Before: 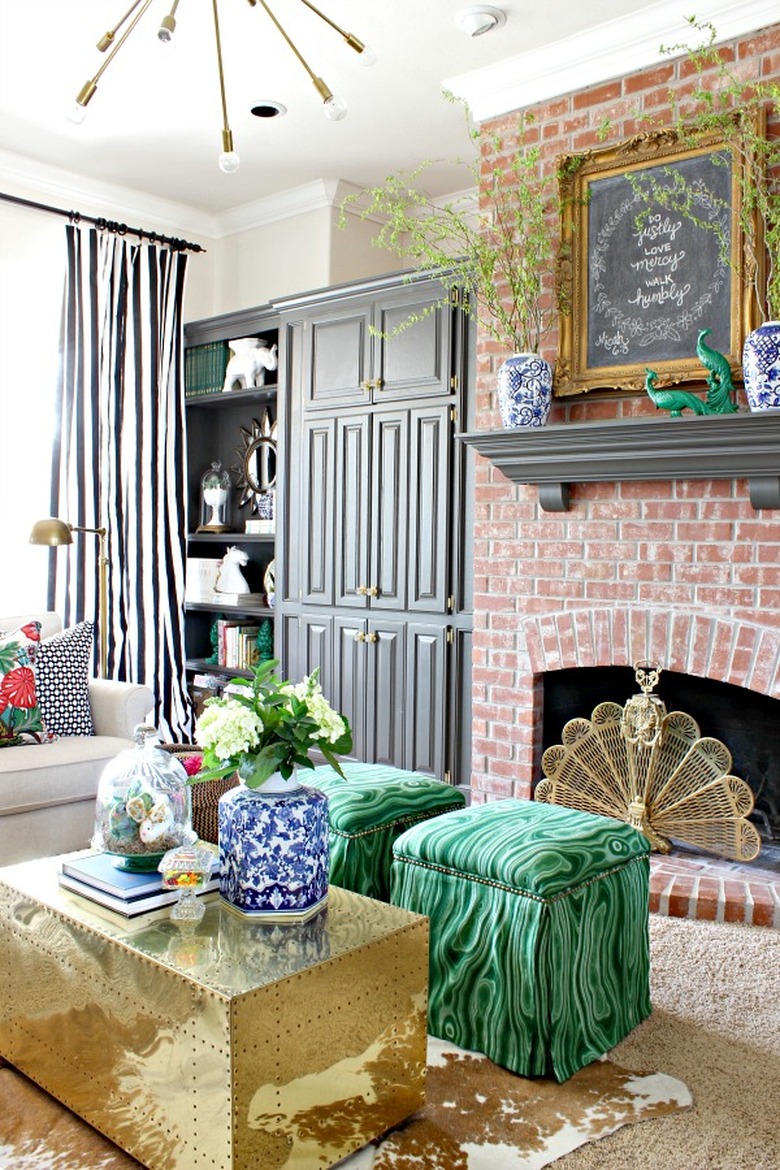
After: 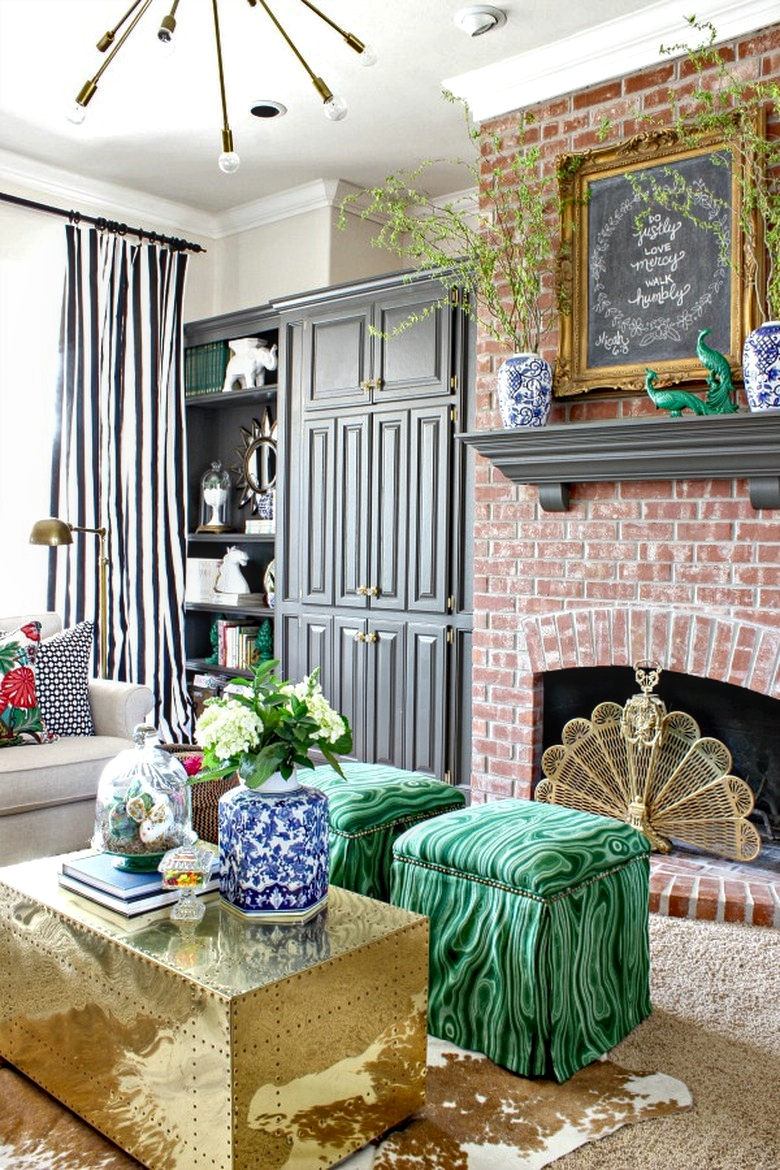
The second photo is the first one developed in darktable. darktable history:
local contrast: on, module defaults
shadows and highlights: shadows 60.87, soften with gaussian
